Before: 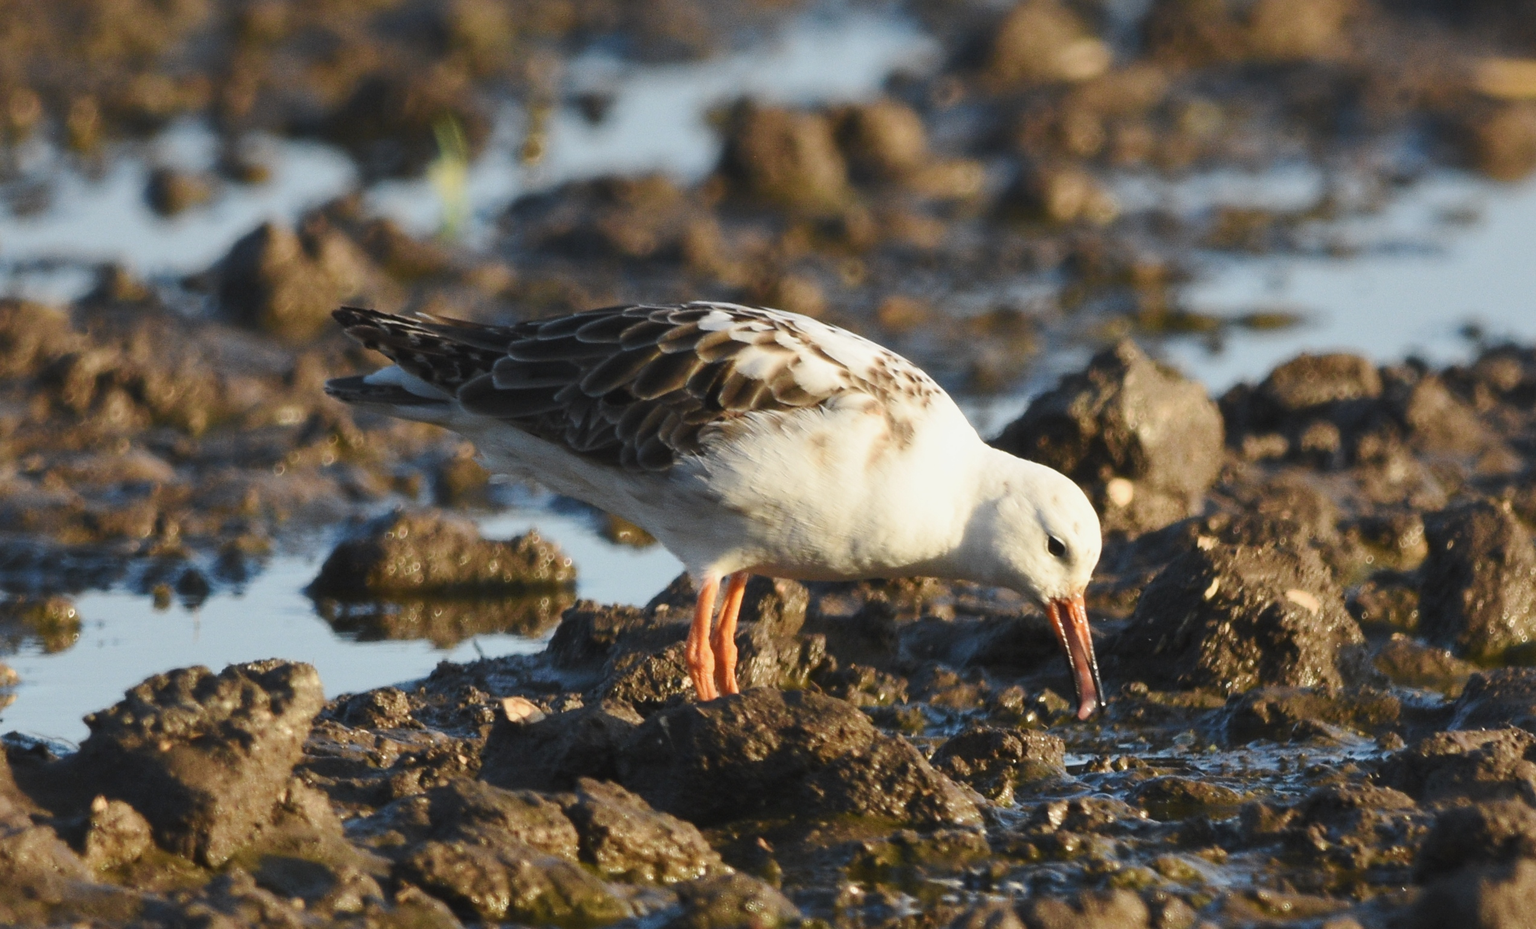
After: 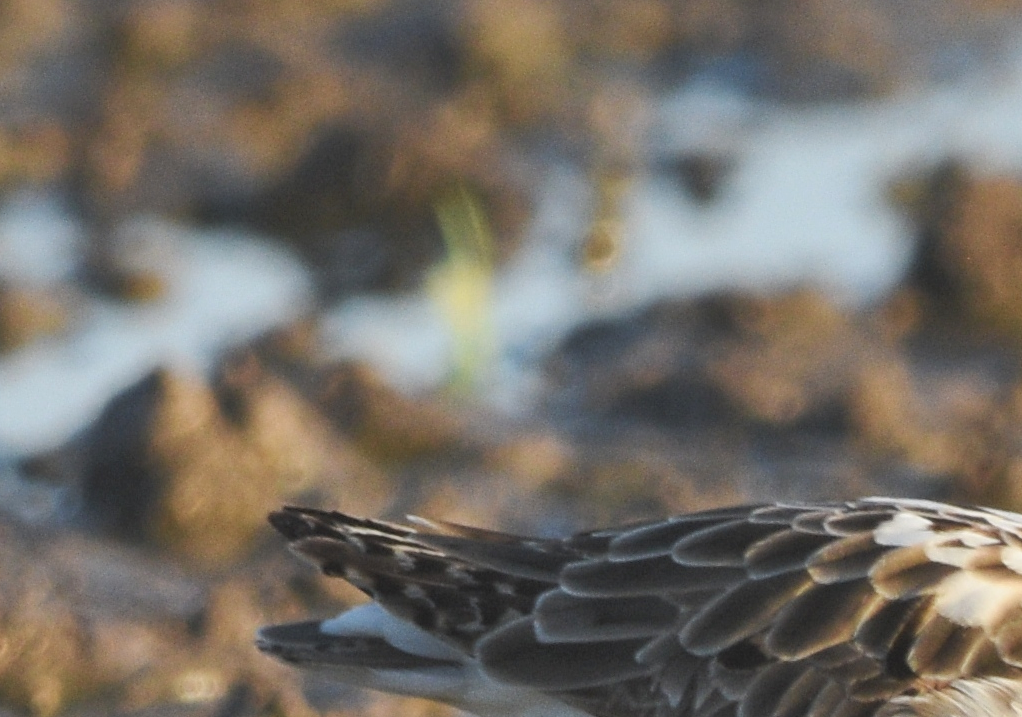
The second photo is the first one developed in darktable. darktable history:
contrast brightness saturation: brightness 0.151
crop and rotate: left 11.09%, top 0.099%, right 48.671%, bottom 53.197%
shadows and highlights: white point adjustment 1.07, soften with gaussian
